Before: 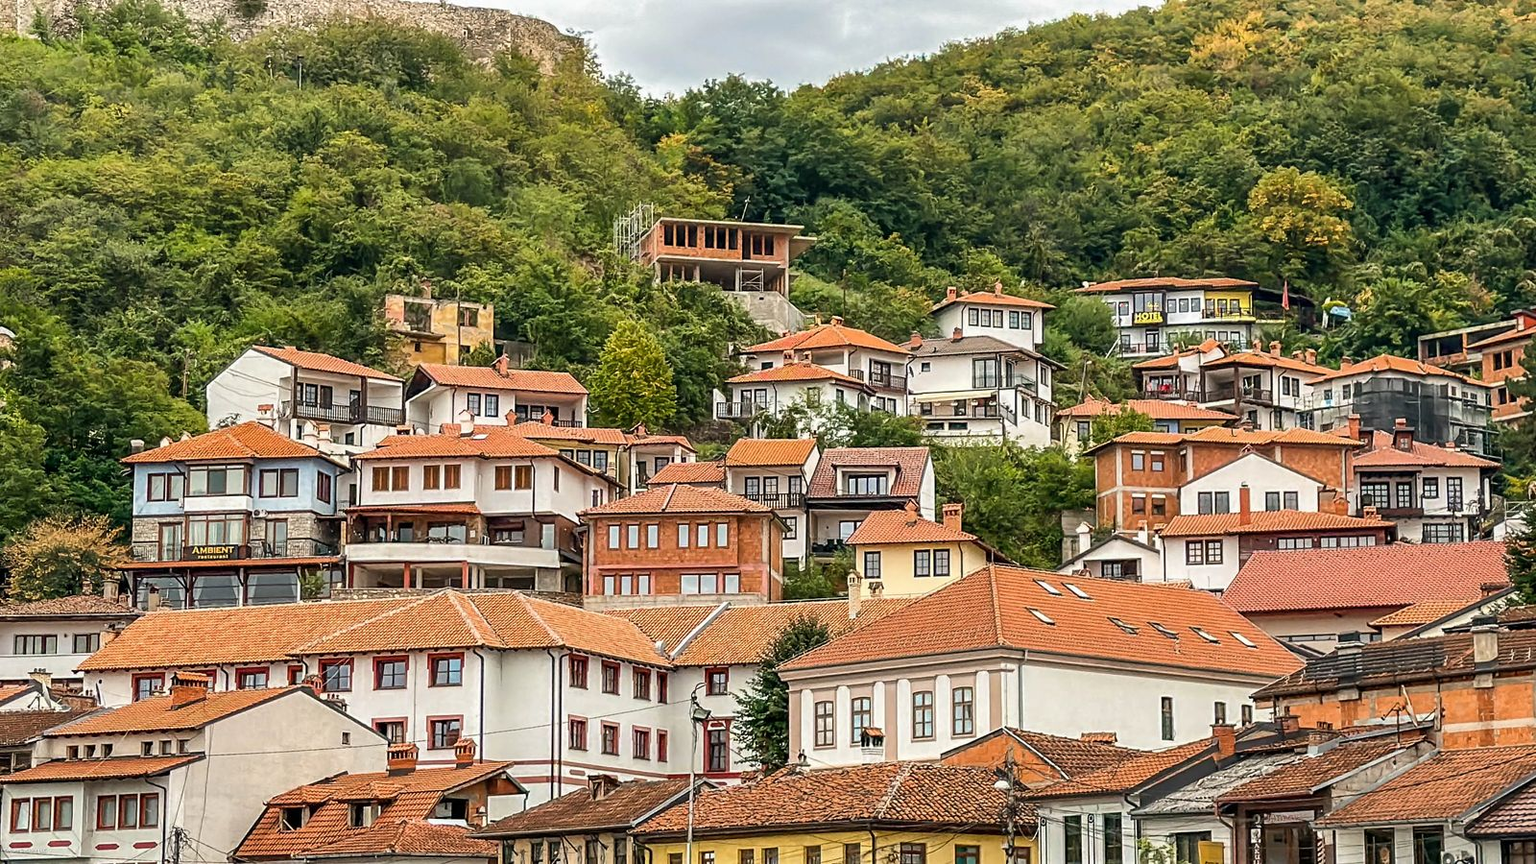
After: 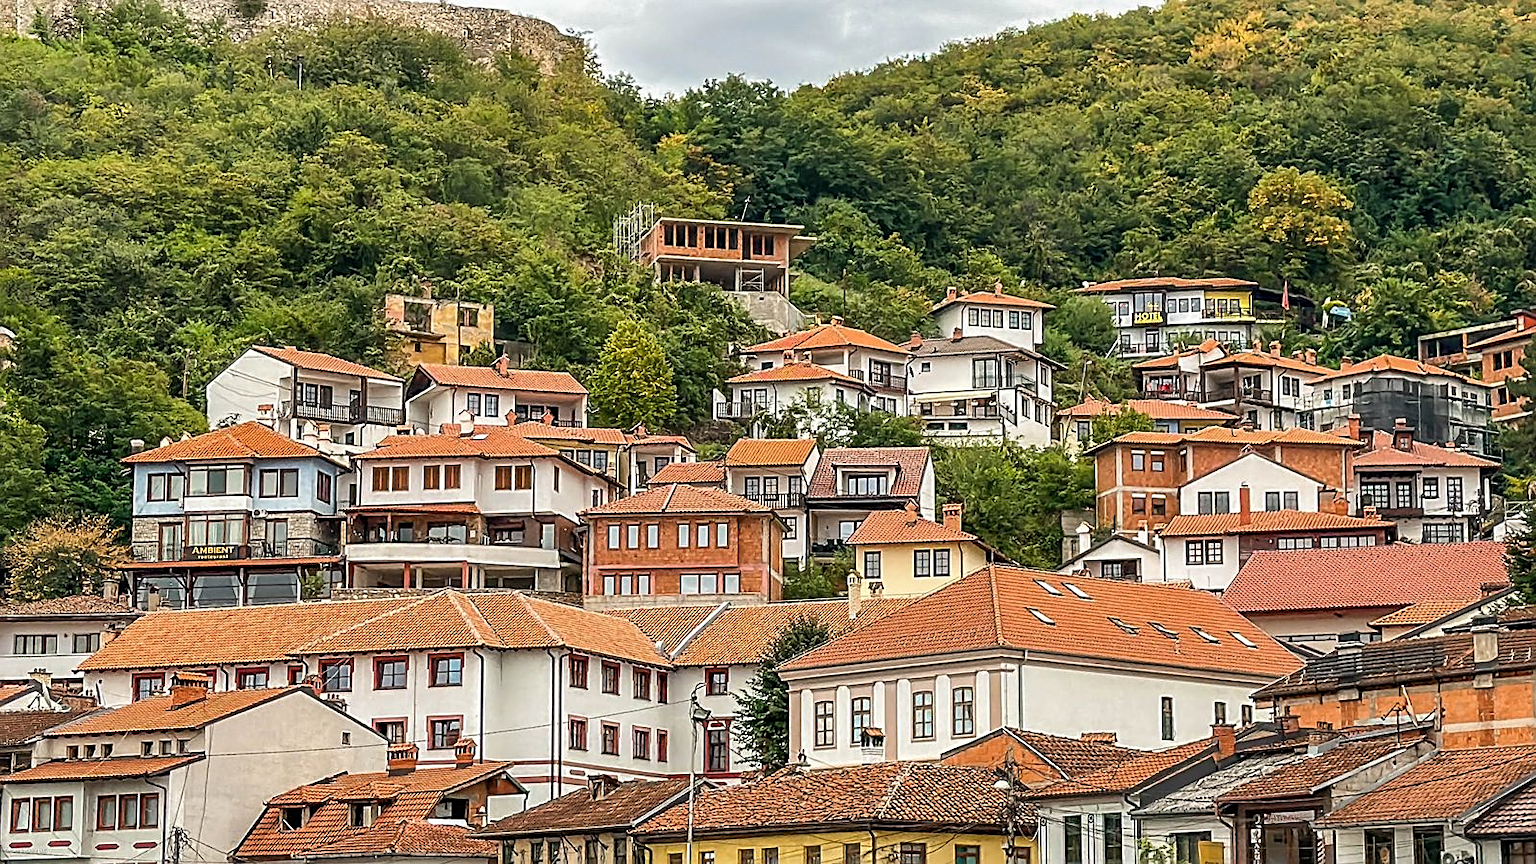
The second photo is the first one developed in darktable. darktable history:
shadows and highlights: shadows 25.89, highlights -23.79
sharpen: on, module defaults
